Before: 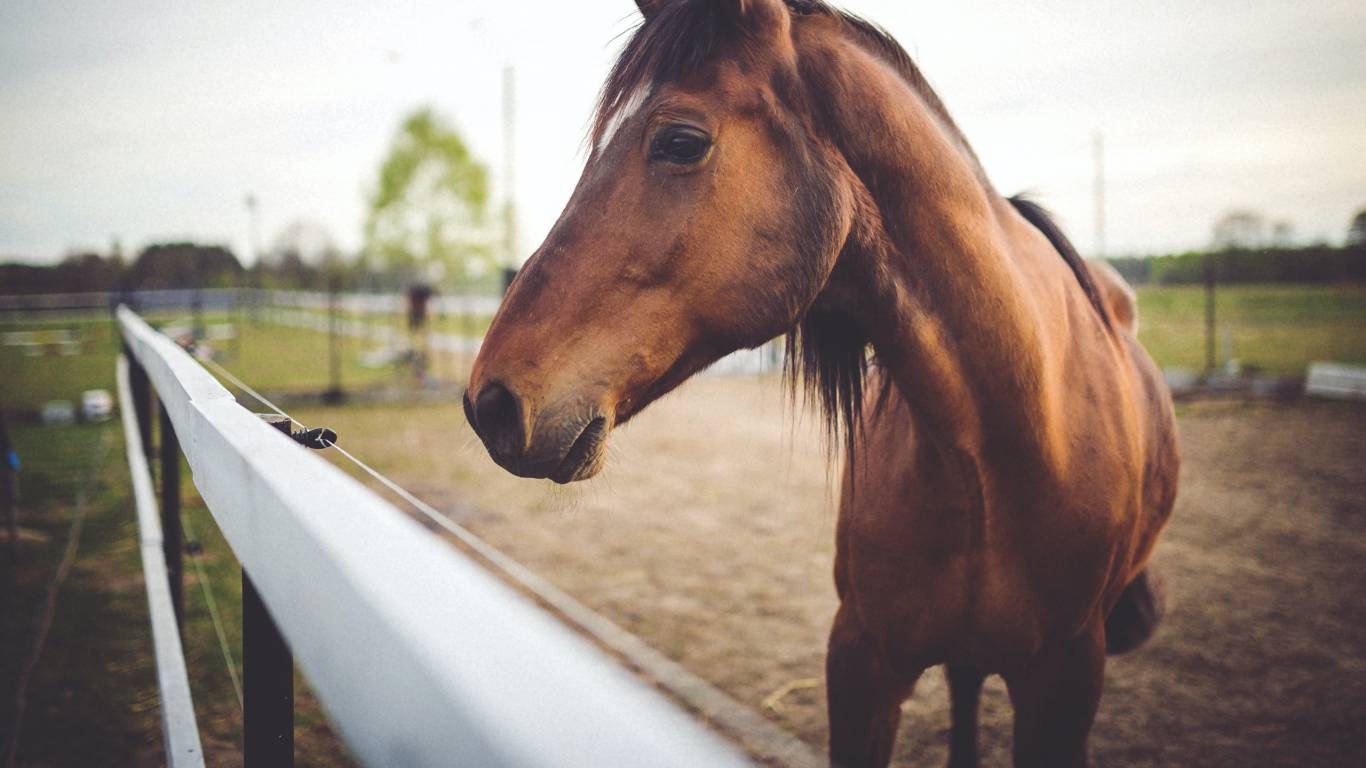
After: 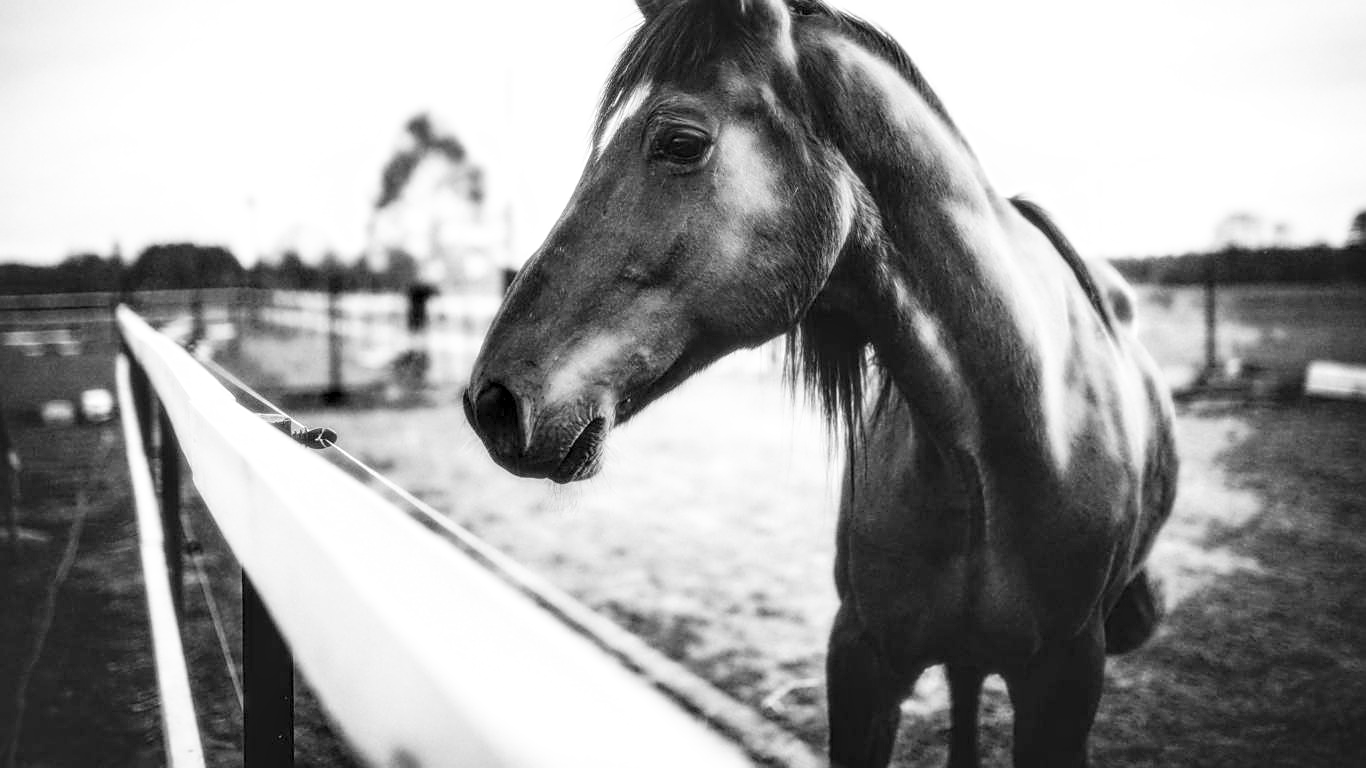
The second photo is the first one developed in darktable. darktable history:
tone equalizer: on, module defaults
bloom: size 0%, threshold 54.82%, strength 8.31%
sharpen: on, module defaults
color correction: saturation 1.32
exposure: compensate highlight preservation false
color calibration: output gray [0.23, 0.37, 0.4, 0], gray › normalize channels true, illuminant same as pipeline (D50), adaptation XYZ, x 0.346, y 0.359, gamut compression 0
local contrast: highlights 19%, detail 186%
